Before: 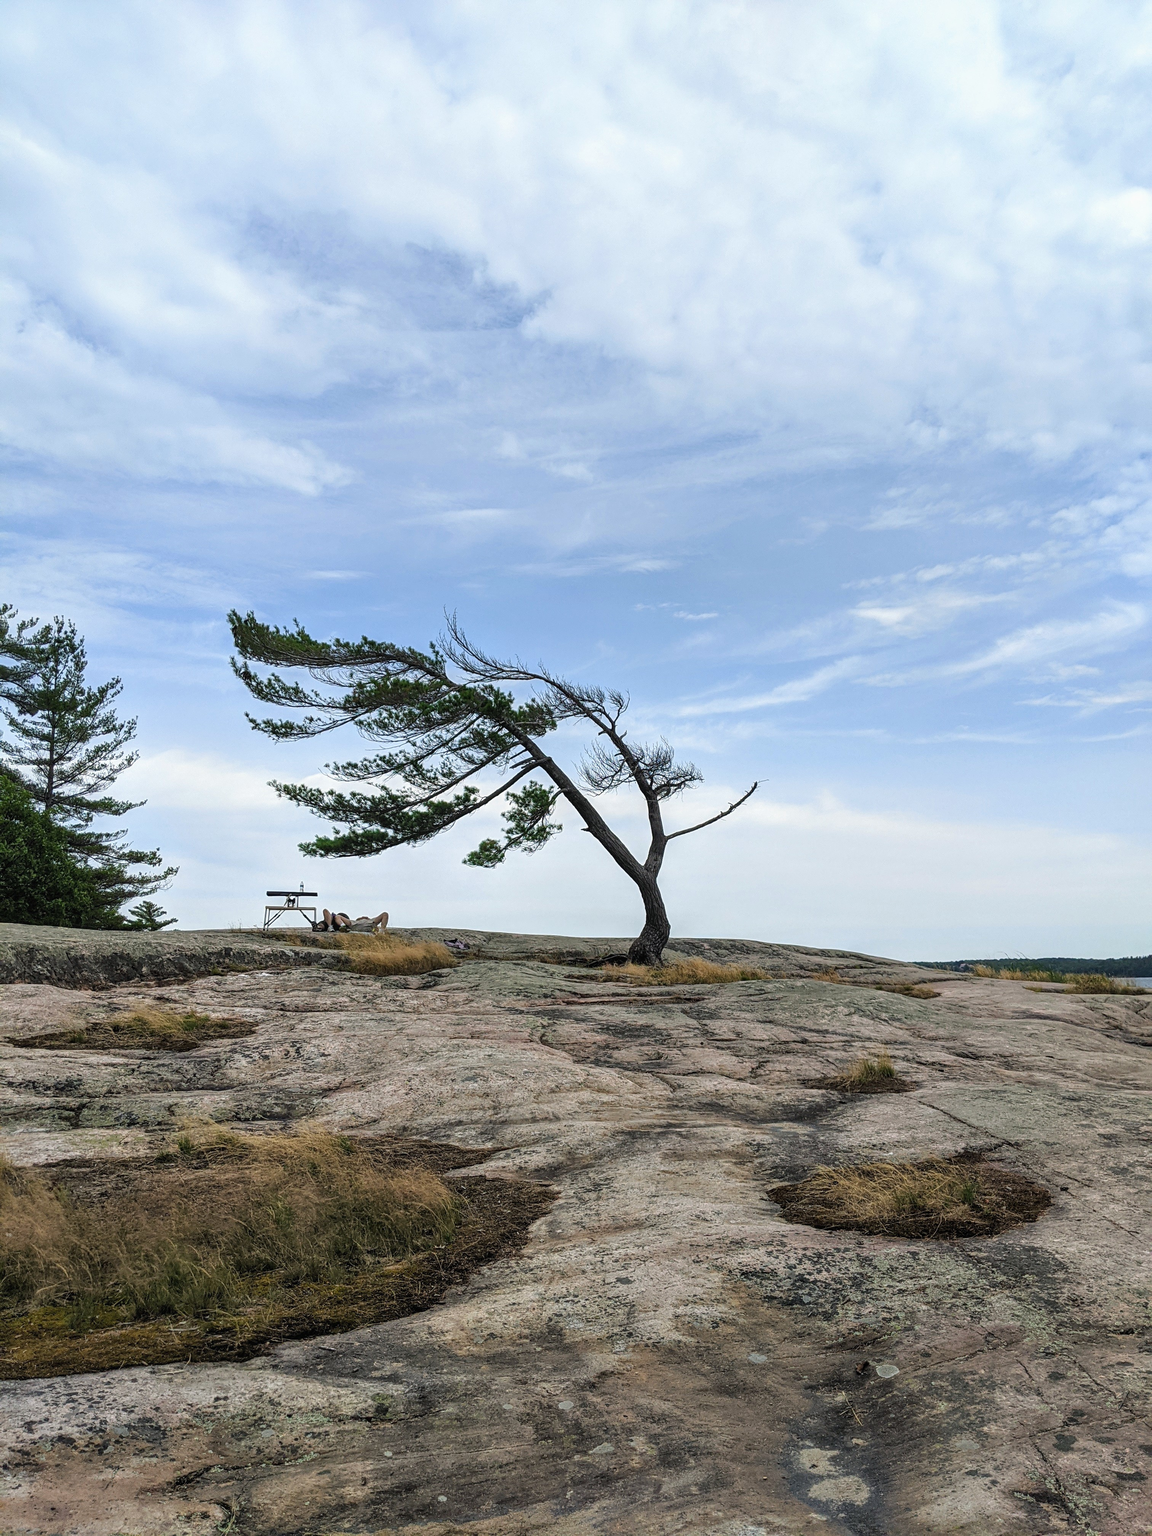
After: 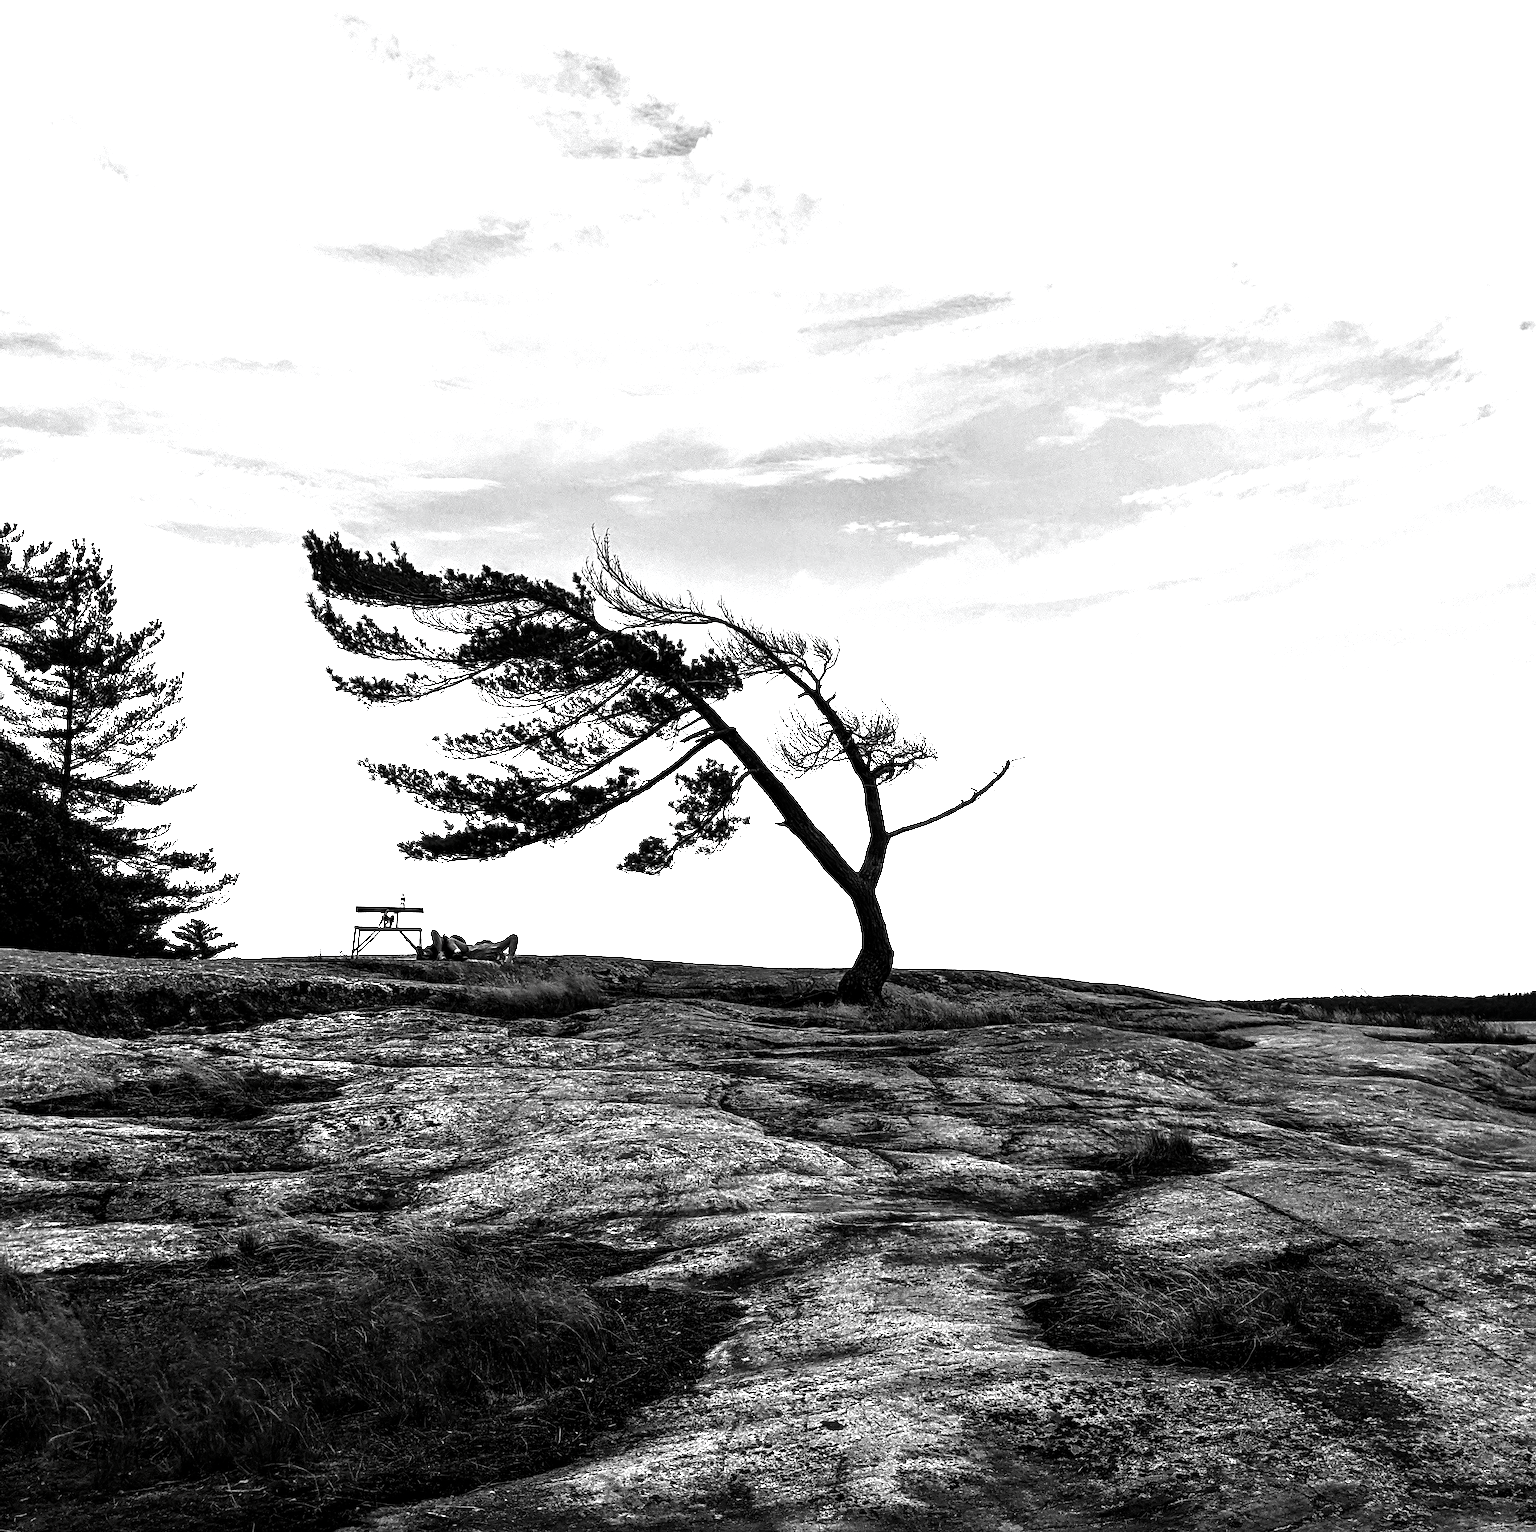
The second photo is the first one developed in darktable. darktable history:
crop: top 13.798%, bottom 11.348%
exposure: exposure 0.657 EV, compensate highlight preservation false
contrast brightness saturation: contrast 0.02, brightness -0.984, saturation -0.988
tone equalizer: -8 EV -0.408 EV, -7 EV -0.355 EV, -6 EV -0.325 EV, -5 EV -0.229 EV, -3 EV 0.194 EV, -2 EV 0.332 EV, -1 EV 0.374 EV, +0 EV 0.392 EV, mask exposure compensation -0.512 EV
local contrast: mode bilateral grid, contrast 28, coarseness 16, detail 115%, midtone range 0.2
